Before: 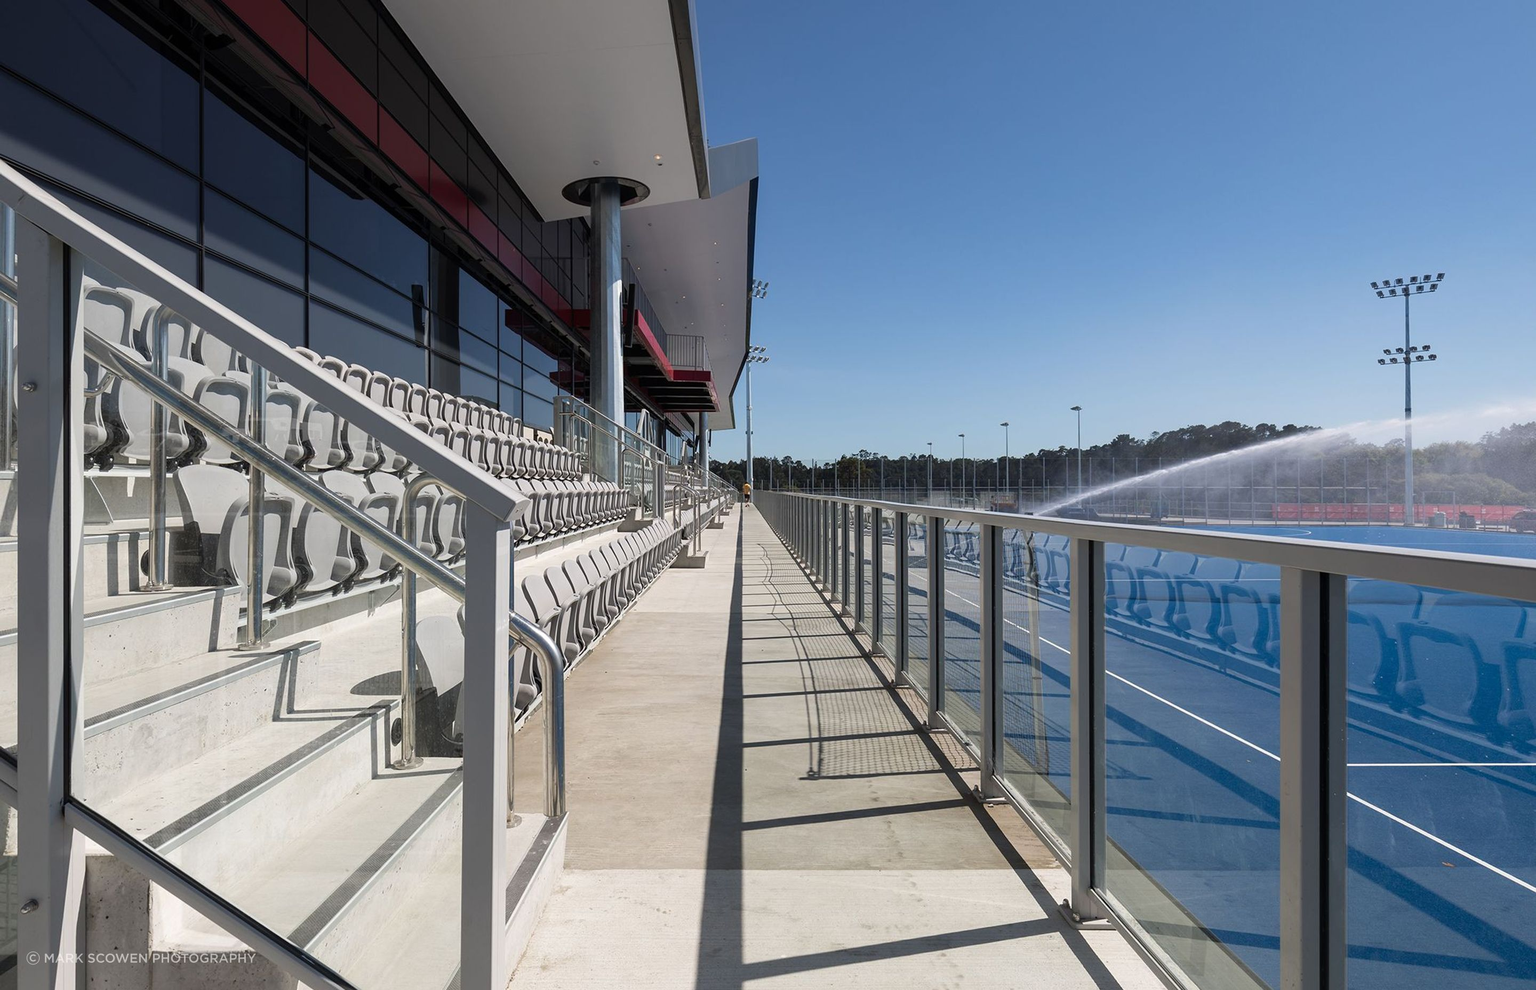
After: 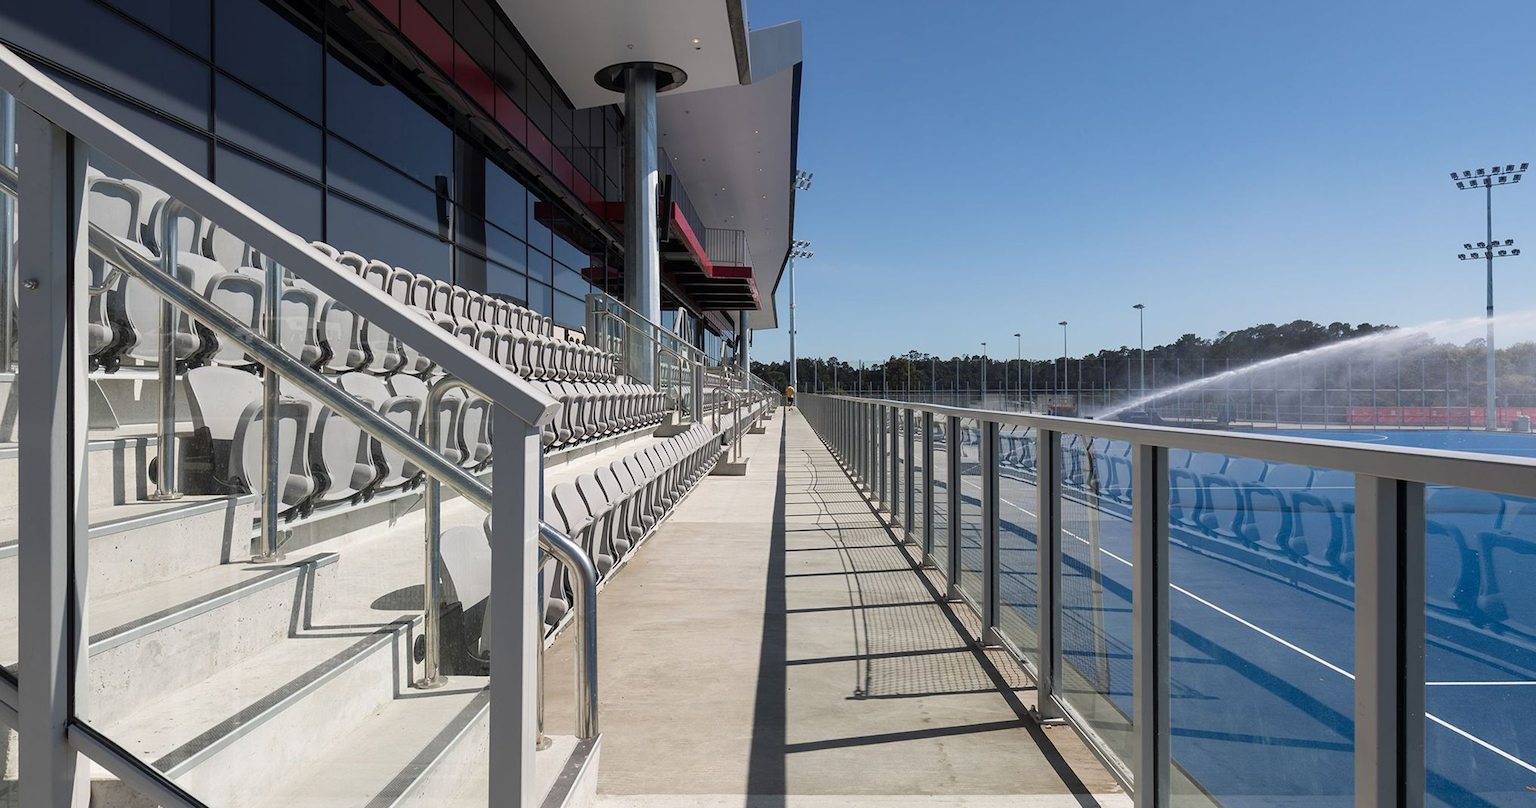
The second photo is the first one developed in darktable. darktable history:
crop and rotate: angle 0.028°, top 12.039%, right 5.433%, bottom 10.736%
